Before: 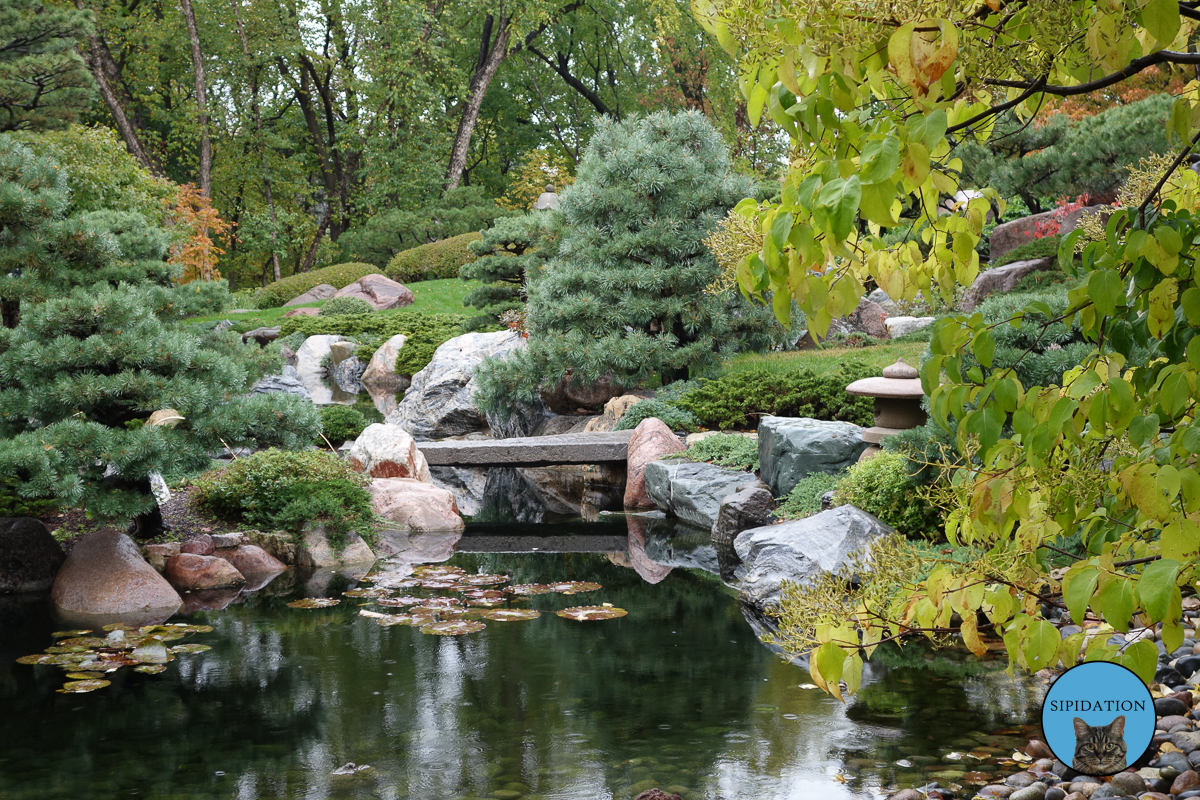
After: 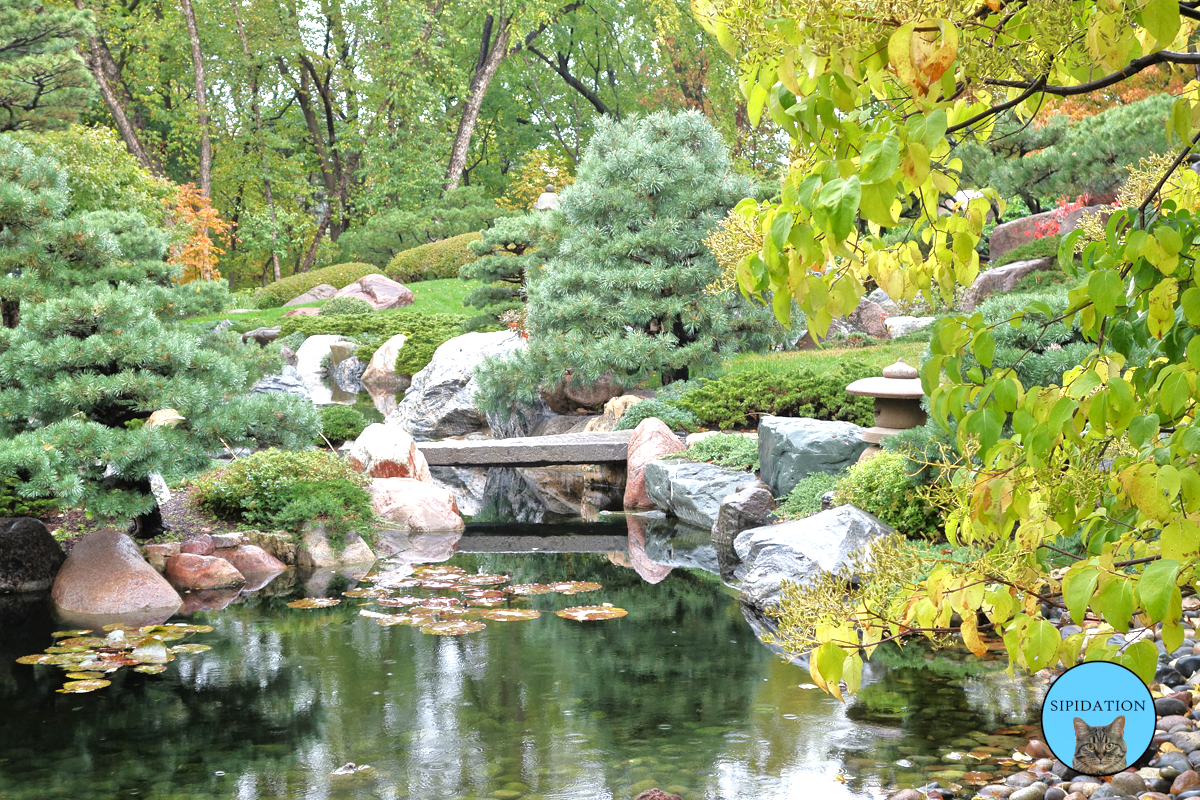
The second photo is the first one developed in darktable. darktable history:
tone equalizer: -7 EV 0.15 EV, -6 EV 0.6 EV, -5 EV 1.15 EV, -4 EV 1.33 EV, -3 EV 1.15 EV, -2 EV 0.6 EV, -1 EV 0.15 EV, mask exposure compensation -0.5 EV
exposure: exposure 0.648 EV, compensate highlight preservation false
